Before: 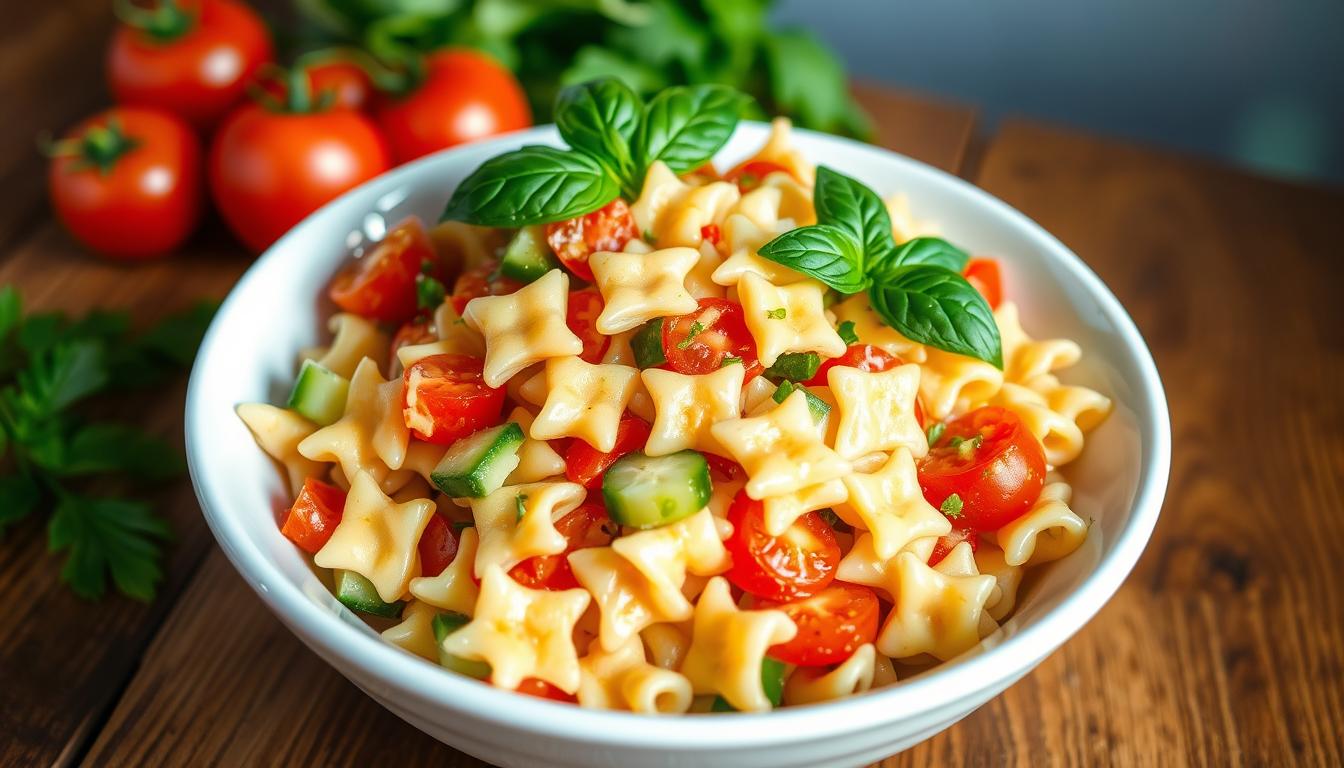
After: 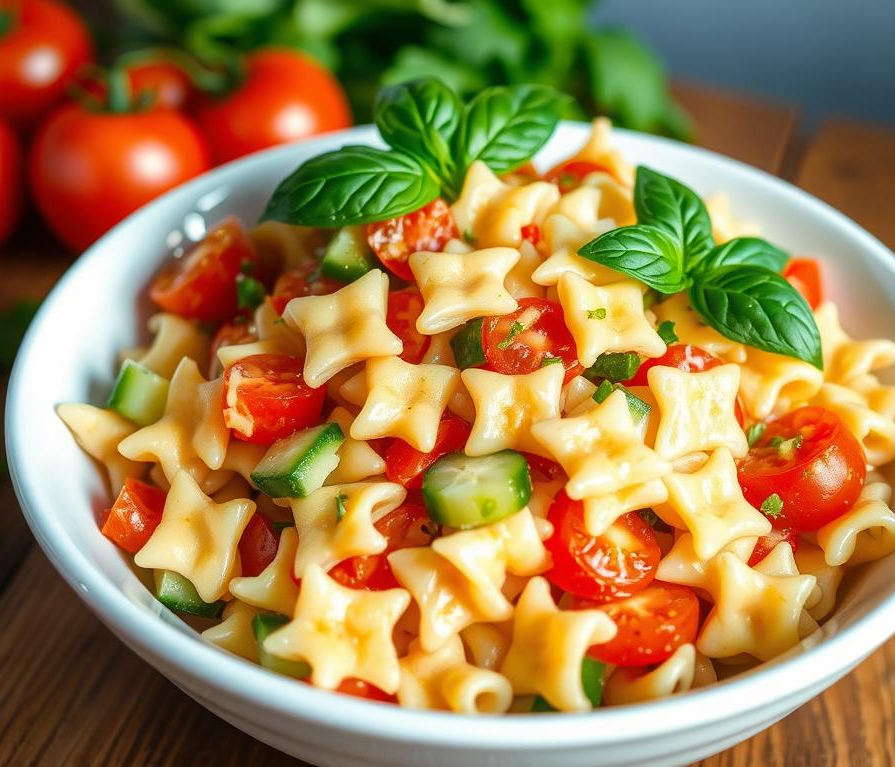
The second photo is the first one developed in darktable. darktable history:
crop and rotate: left 13.438%, right 19.948%
